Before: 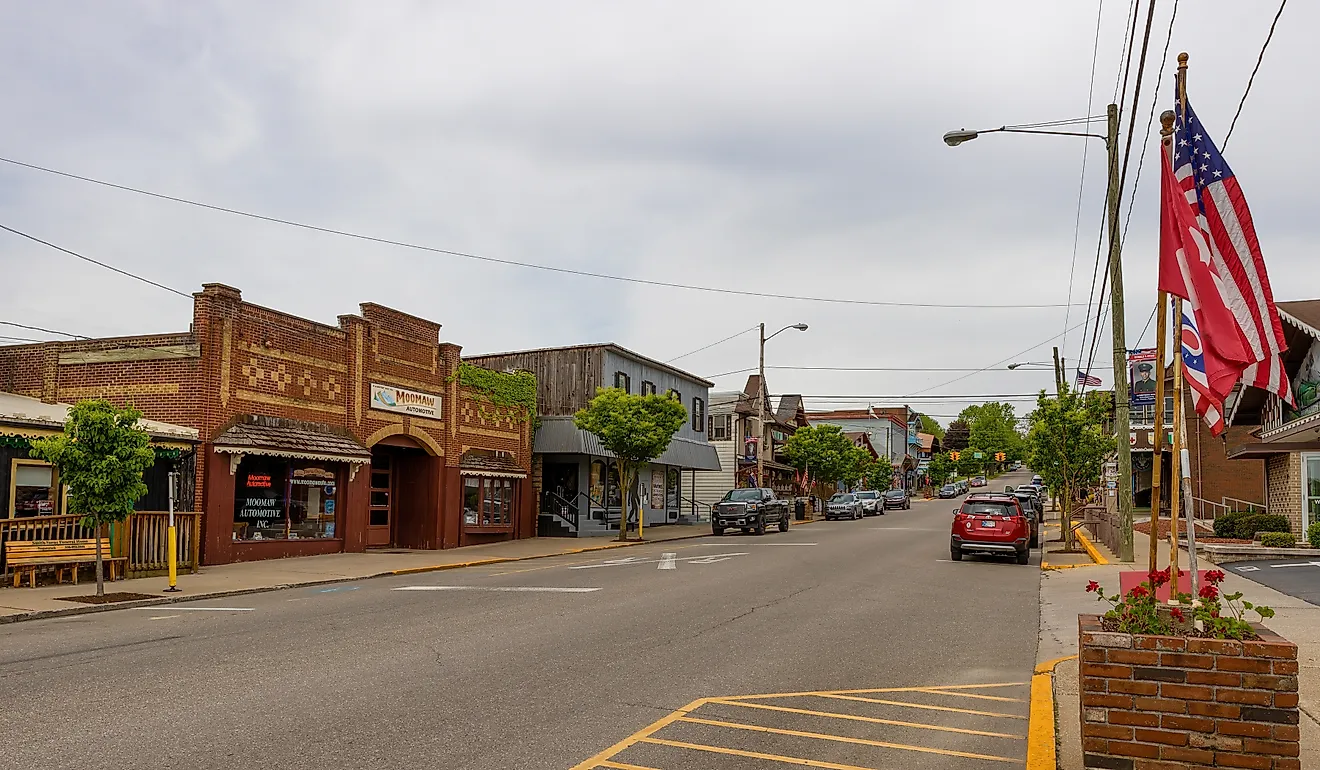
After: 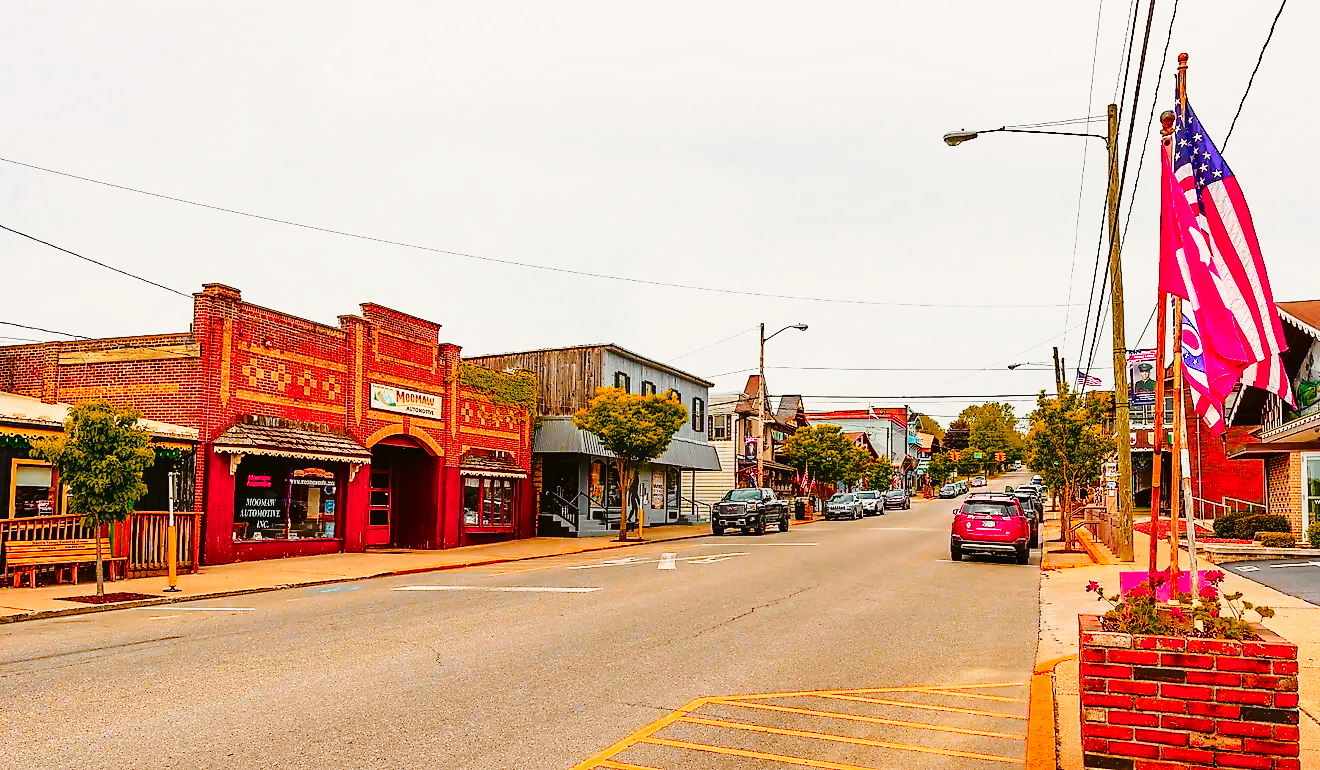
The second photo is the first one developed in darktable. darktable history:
color zones: curves: ch0 [(0.473, 0.374) (0.742, 0.784)]; ch1 [(0.354, 0.737) (0.742, 0.705)]; ch2 [(0.318, 0.421) (0.758, 0.532)]
haze removal: compatibility mode true, adaptive false
base curve: curves: ch0 [(0, 0) (0.028, 0.03) (0.121, 0.232) (0.46, 0.748) (0.859, 0.968) (1, 1)], preserve colors none
tone curve: curves: ch0 [(0, 0.021) (0.049, 0.044) (0.157, 0.131) (0.359, 0.419) (0.469, 0.544) (0.634, 0.722) (0.839, 0.909) (0.998, 0.978)]; ch1 [(0, 0) (0.437, 0.408) (0.472, 0.47) (0.502, 0.503) (0.527, 0.53) (0.564, 0.573) (0.614, 0.654) (0.669, 0.748) (0.859, 0.899) (1, 1)]; ch2 [(0, 0) (0.33, 0.301) (0.421, 0.443) (0.487, 0.504) (0.502, 0.509) (0.535, 0.537) (0.565, 0.595) (0.608, 0.667) (1, 1)], color space Lab, independent channels, preserve colors none
